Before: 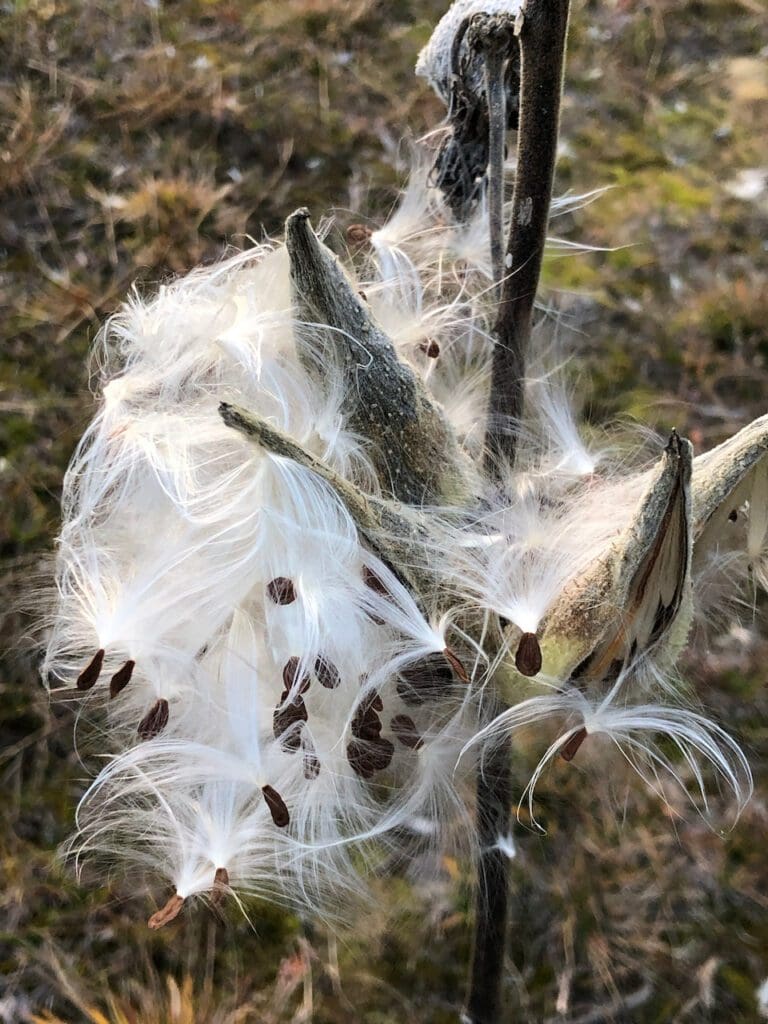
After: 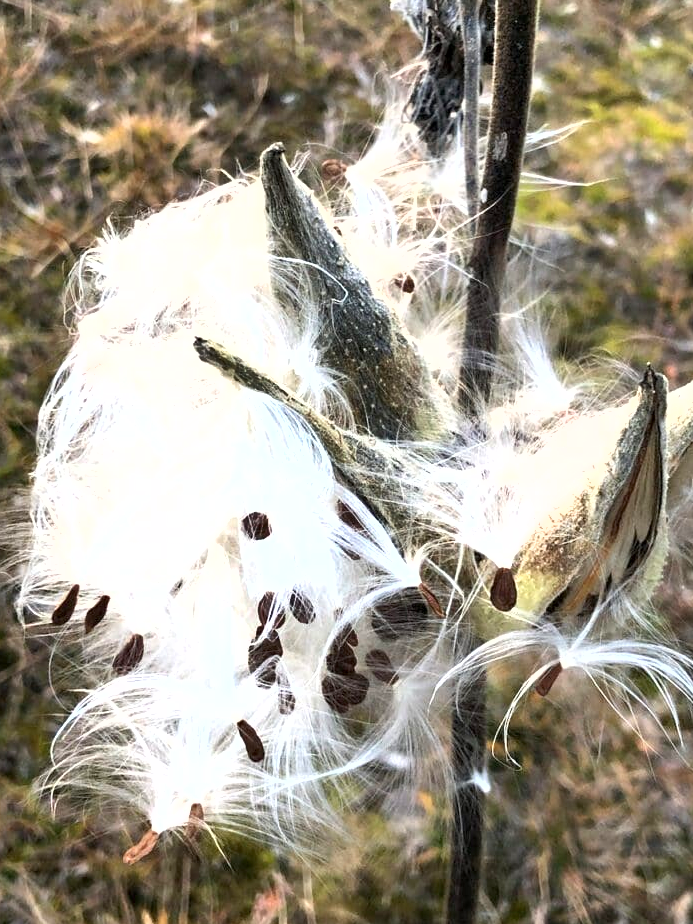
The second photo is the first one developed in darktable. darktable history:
shadows and highlights: low approximation 0.01, soften with gaussian
crop: left 3.305%, top 6.436%, right 6.389%, bottom 3.258%
exposure: black level correction 0.001, exposure 0.955 EV, compensate exposure bias true, compensate highlight preservation false
